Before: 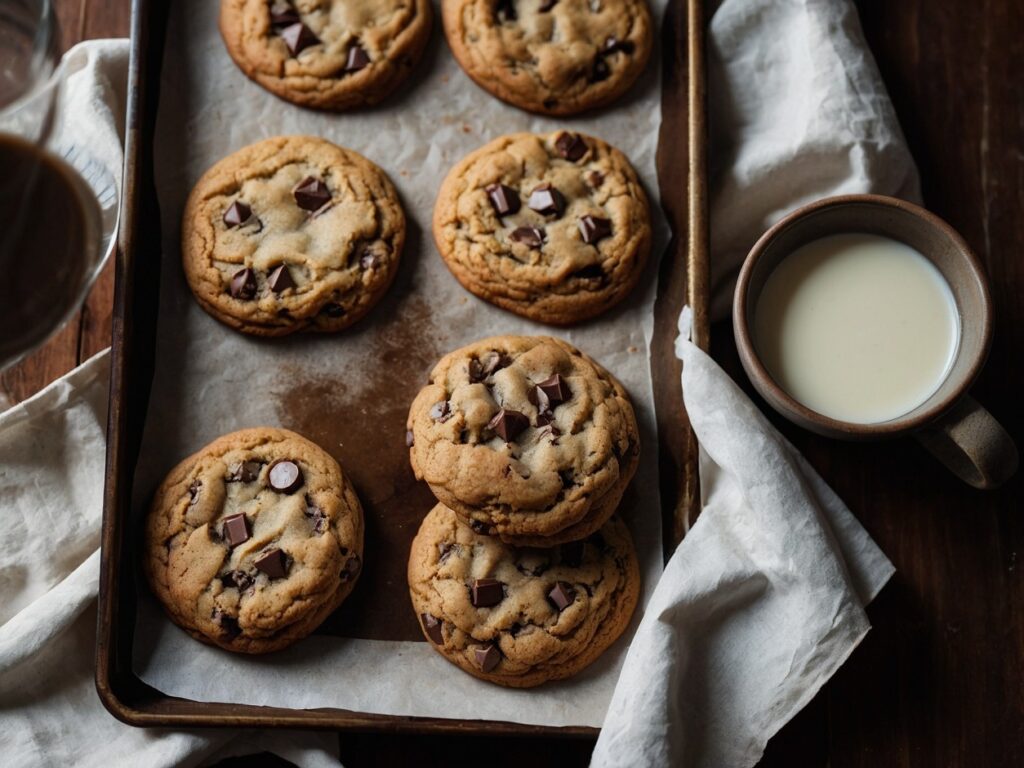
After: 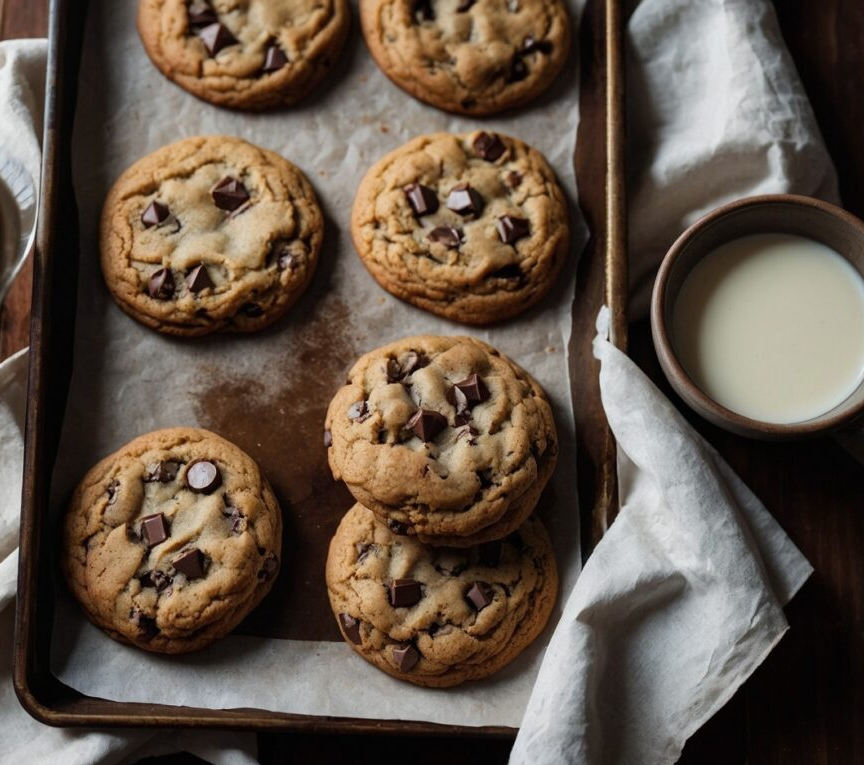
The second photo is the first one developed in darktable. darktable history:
contrast brightness saturation: saturation -0.05
crop: left 8.026%, right 7.374%
bloom: size 15%, threshold 97%, strength 7%
